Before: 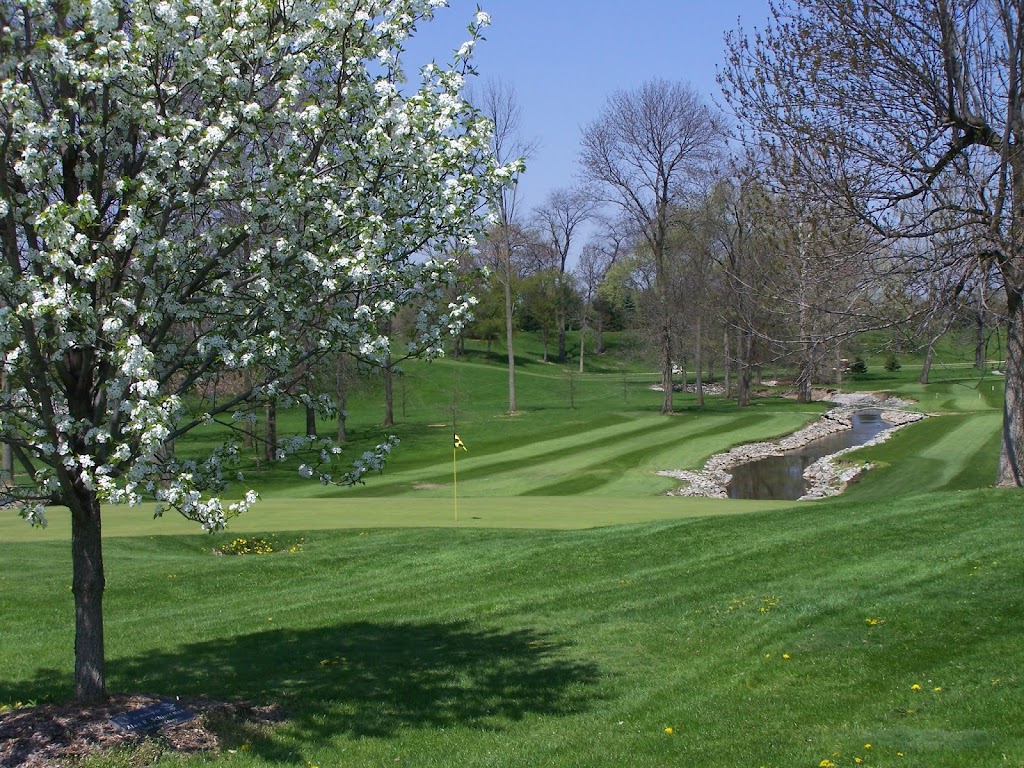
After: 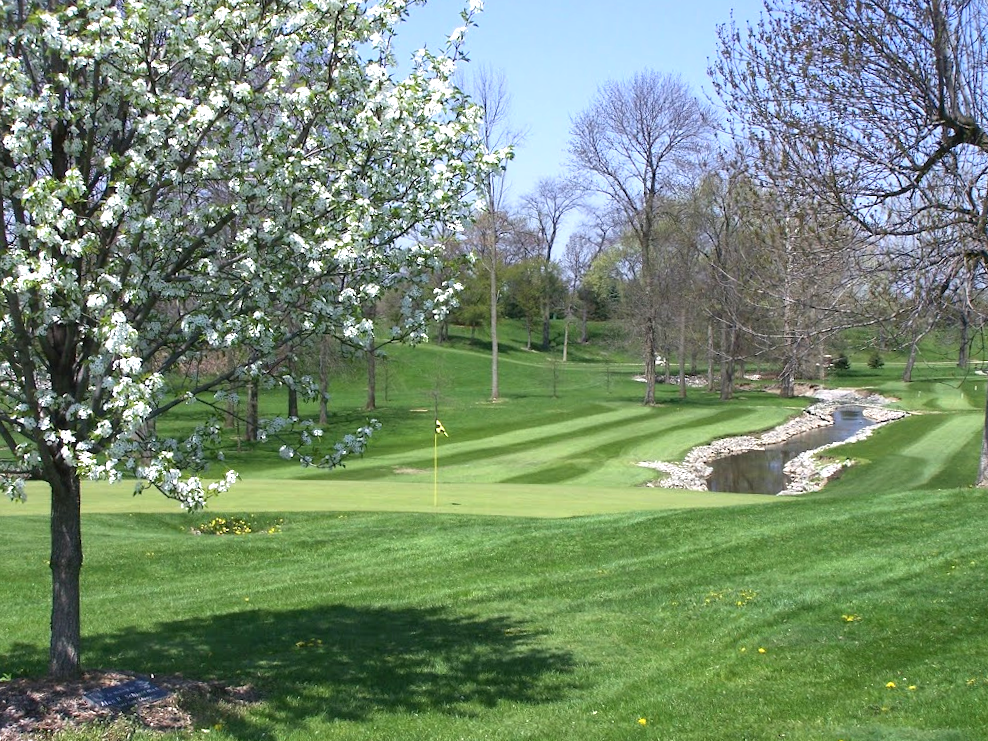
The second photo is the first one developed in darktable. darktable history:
crop and rotate: angle -1.54°
tone equalizer: on, module defaults
shadows and highlights: shadows -11.89, white point adjustment 3.87, highlights 28.04
exposure: black level correction 0, exposure 0.694 EV, compensate exposure bias true, compensate highlight preservation false
